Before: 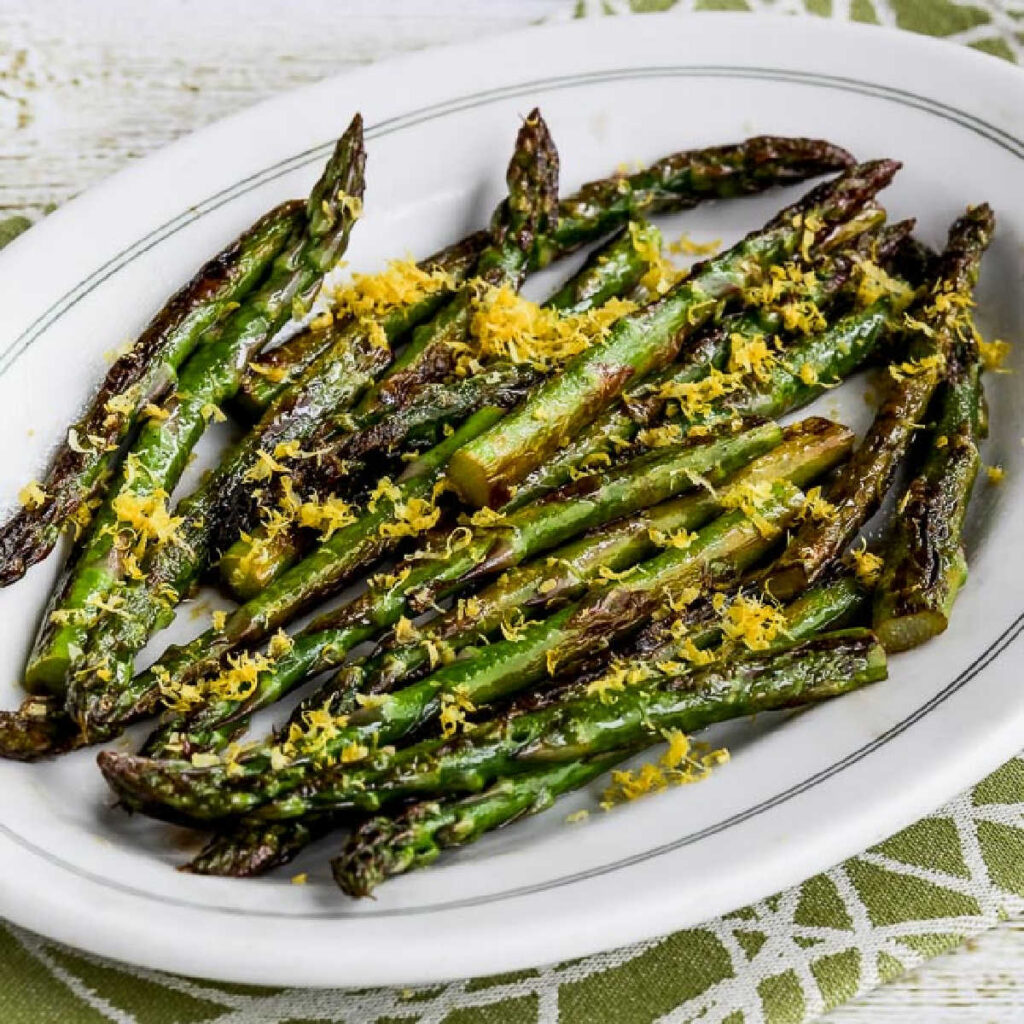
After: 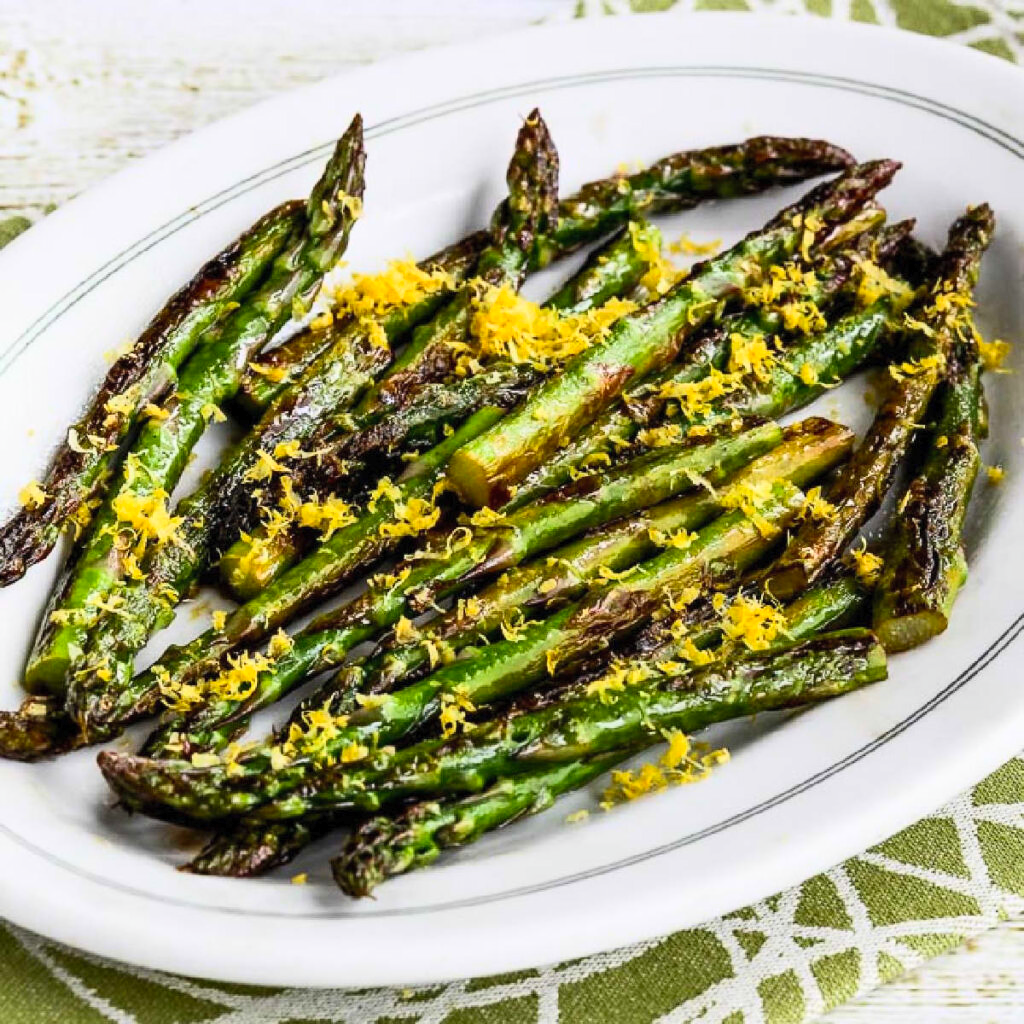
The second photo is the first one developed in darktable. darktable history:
contrast brightness saturation: contrast 0.2, brightness 0.16, saturation 0.22
color correction: highlights a* 0.003, highlights b* -0.283
